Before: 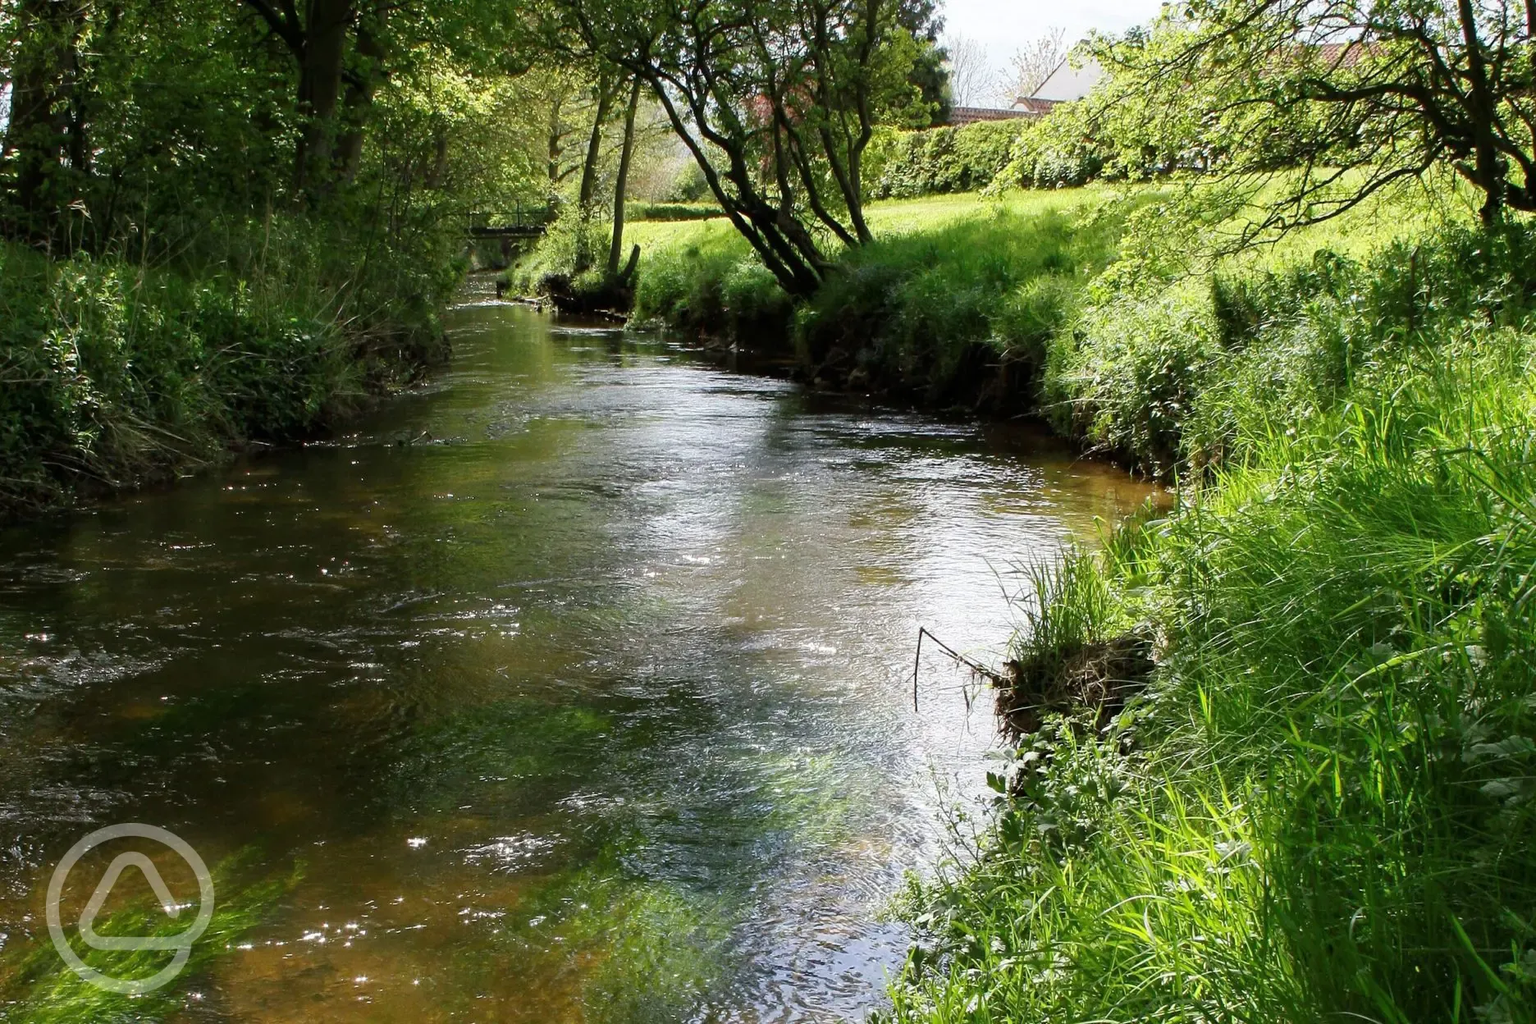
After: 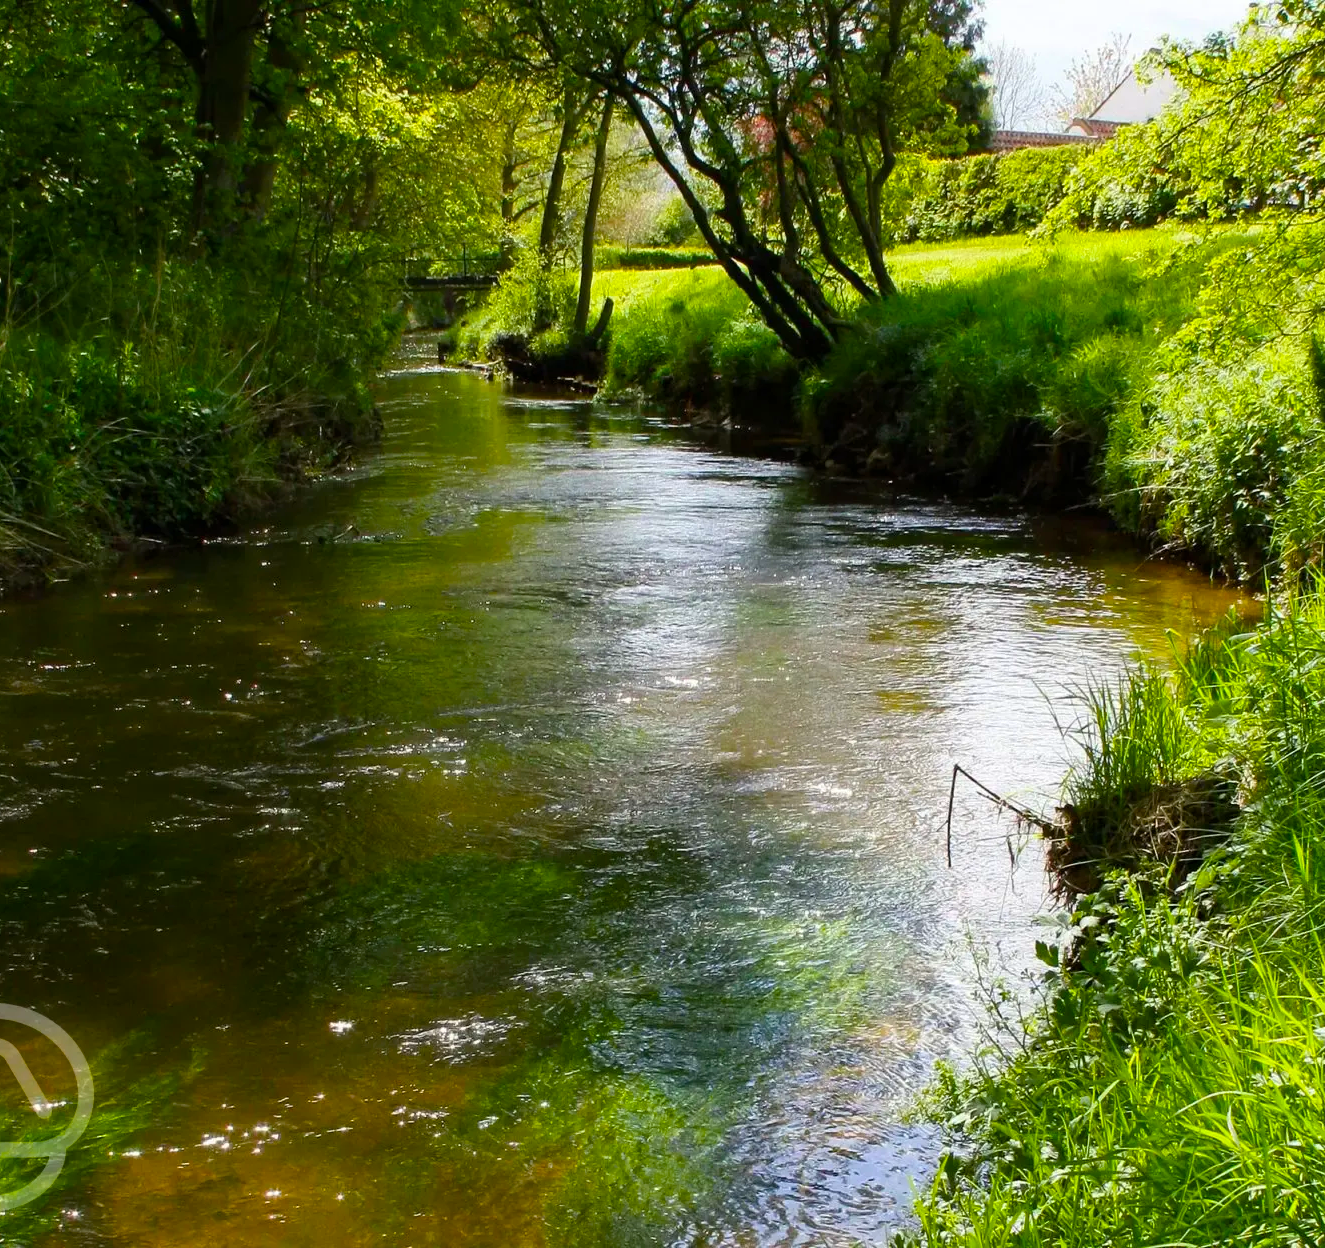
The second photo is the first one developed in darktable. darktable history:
color balance rgb: linear chroma grading › global chroma 19.429%, perceptual saturation grading › global saturation 30.17%, global vibrance 9.867%
crop and rotate: left 8.939%, right 20.229%
